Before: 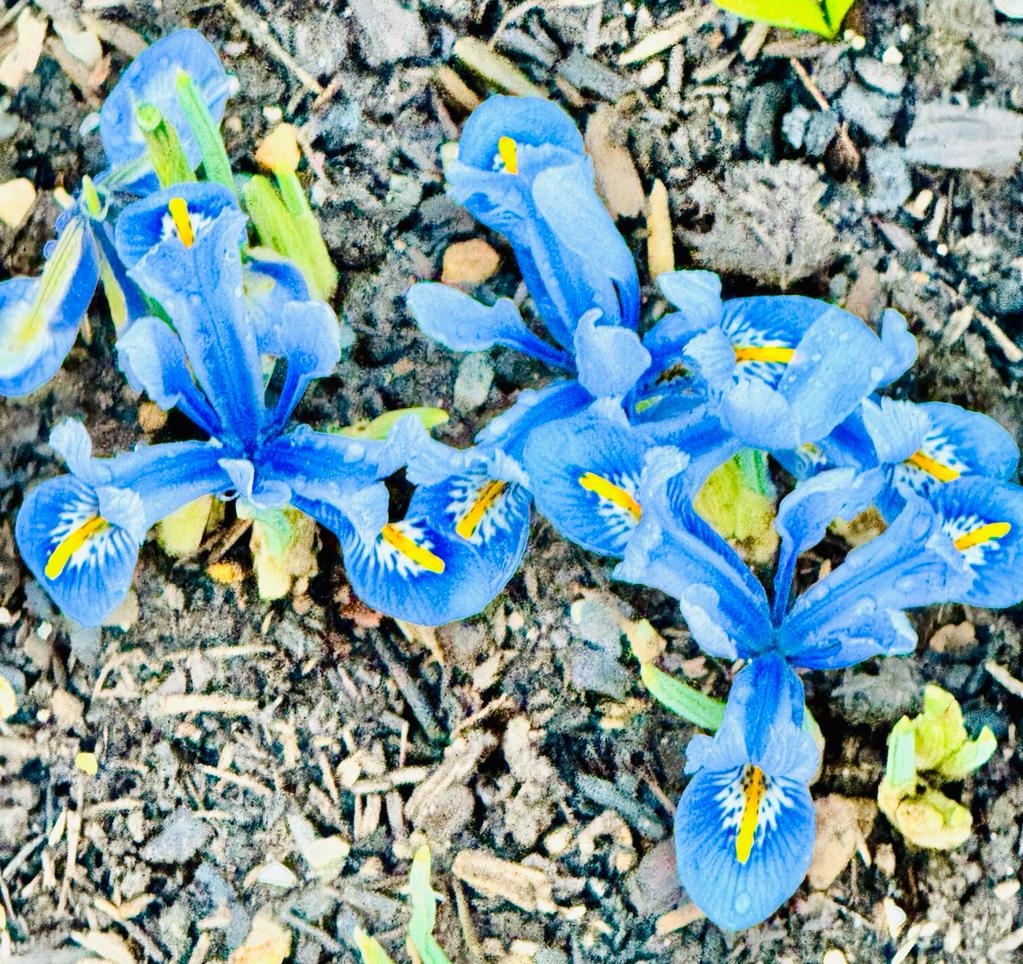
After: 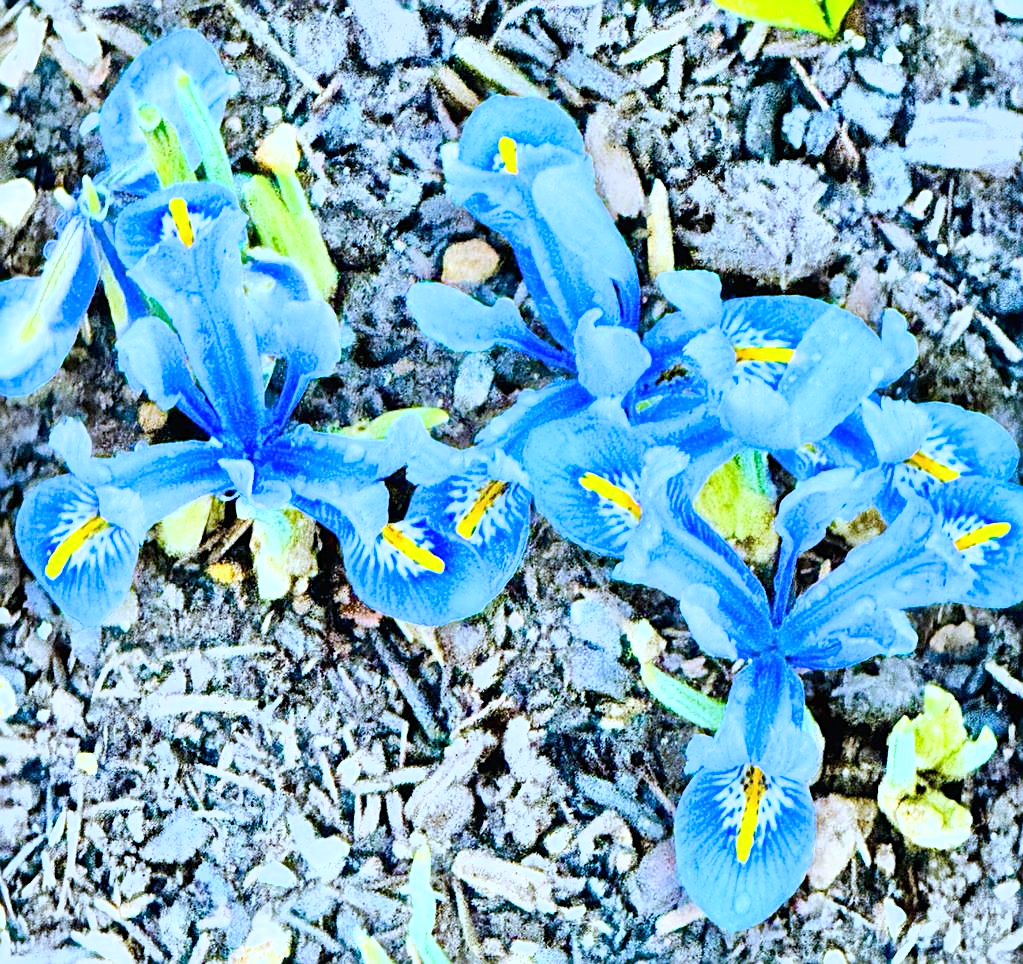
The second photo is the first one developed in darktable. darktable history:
sharpen: on, module defaults
tone curve: curves: ch0 [(0, 0) (0.541, 0.628) (0.906, 0.997)]
white balance: red 0.871, blue 1.249
